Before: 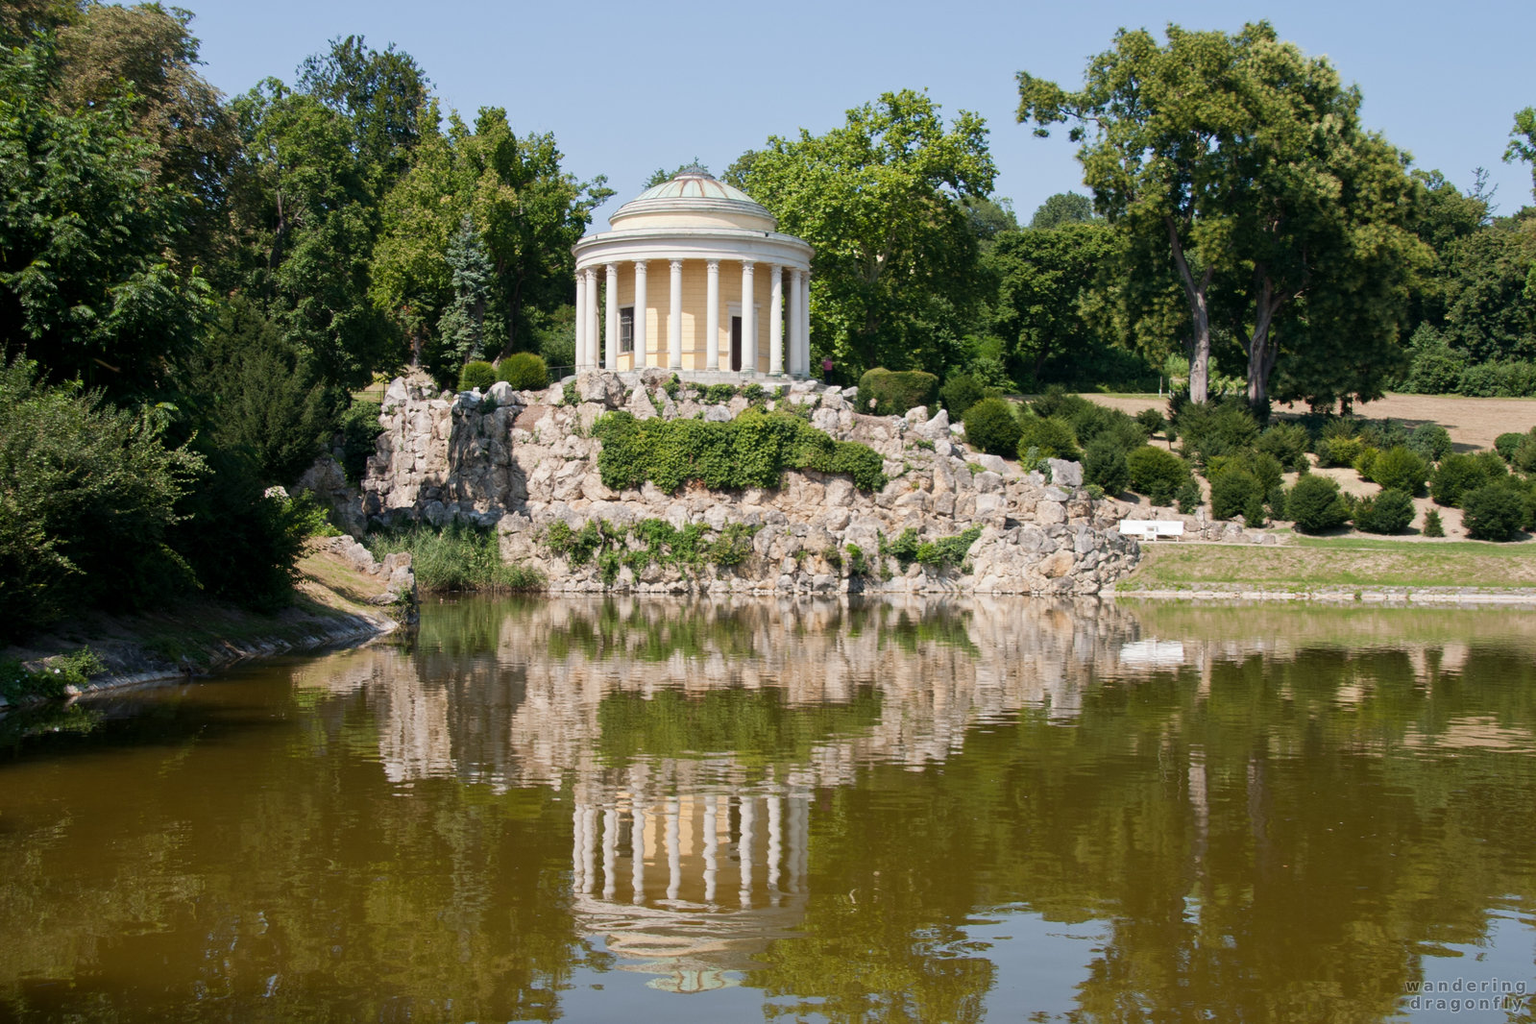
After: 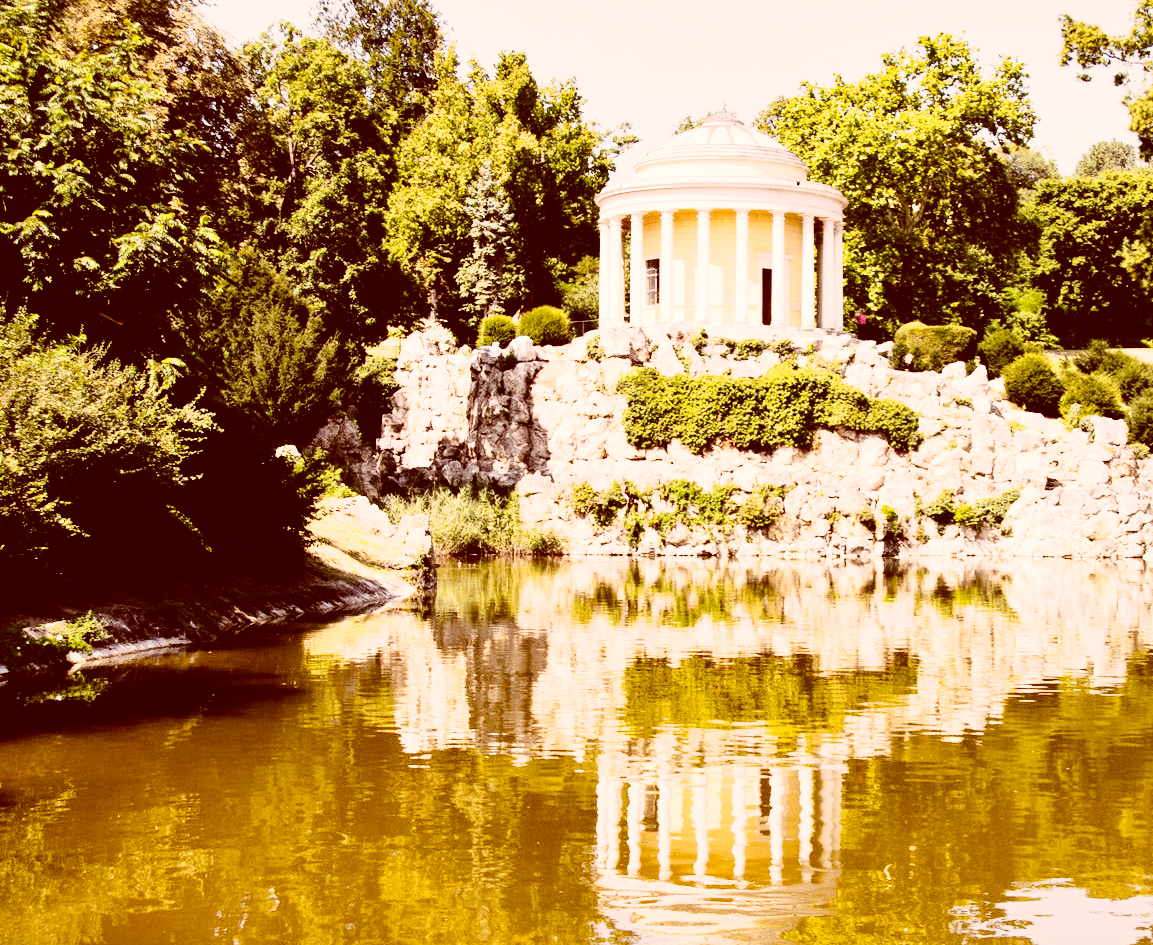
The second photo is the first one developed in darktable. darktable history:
contrast brightness saturation: saturation -0.07
exposure: exposure 0.777 EV, compensate highlight preservation false
shadows and highlights: soften with gaussian
base curve: curves: ch0 [(0, 0) (0.028, 0.03) (0.121, 0.232) (0.46, 0.748) (0.859, 0.968) (1, 1)], preserve colors none
tone curve: curves: ch0 [(0, 0) (0.136, 0.084) (0.346, 0.366) (0.489, 0.559) (0.66, 0.748) (0.849, 0.902) (1, 0.974)]; ch1 [(0, 0) (0.353, 0.344) (0.45, 0.46) (0.498, 0.498) (0.521, 0.512) (0.563, 0.559) (0.592, 0.605) (0.641, 0.673) (1, 1)]; ch2 [(0, 0) (0.333, 0.346) (0.375, 0.375) (0.424, 0.43) (0.476, 0.492) (0.502, 0.502) (0.524, 0.531) (0.579, 0.61) (0.612, 0.644) (0.641, 0.722) (1, 1)], color space Lab, independent channels, preserve colors none
crop: top 5.764%, right 27.881%, bottom 5.56%
tone equalizer: -8 EV -0.454 EV, -7 EV -0.408 EV, -6 EV -0.357 EV, -5 EV -0.219 EV, -3 EV 0.23 EV, -2 EV 0.33 EV, -1 EV 0.402 EV, +0 EV 0.444 EV, edges refinement/feathering 500, mask exposure compensation -1.57 EV, preserve details no
color correction: highlights a* 9.12, highlights b* 8.53, shadows a* 39.42, shadows b* 39.41, saturation 0.795
